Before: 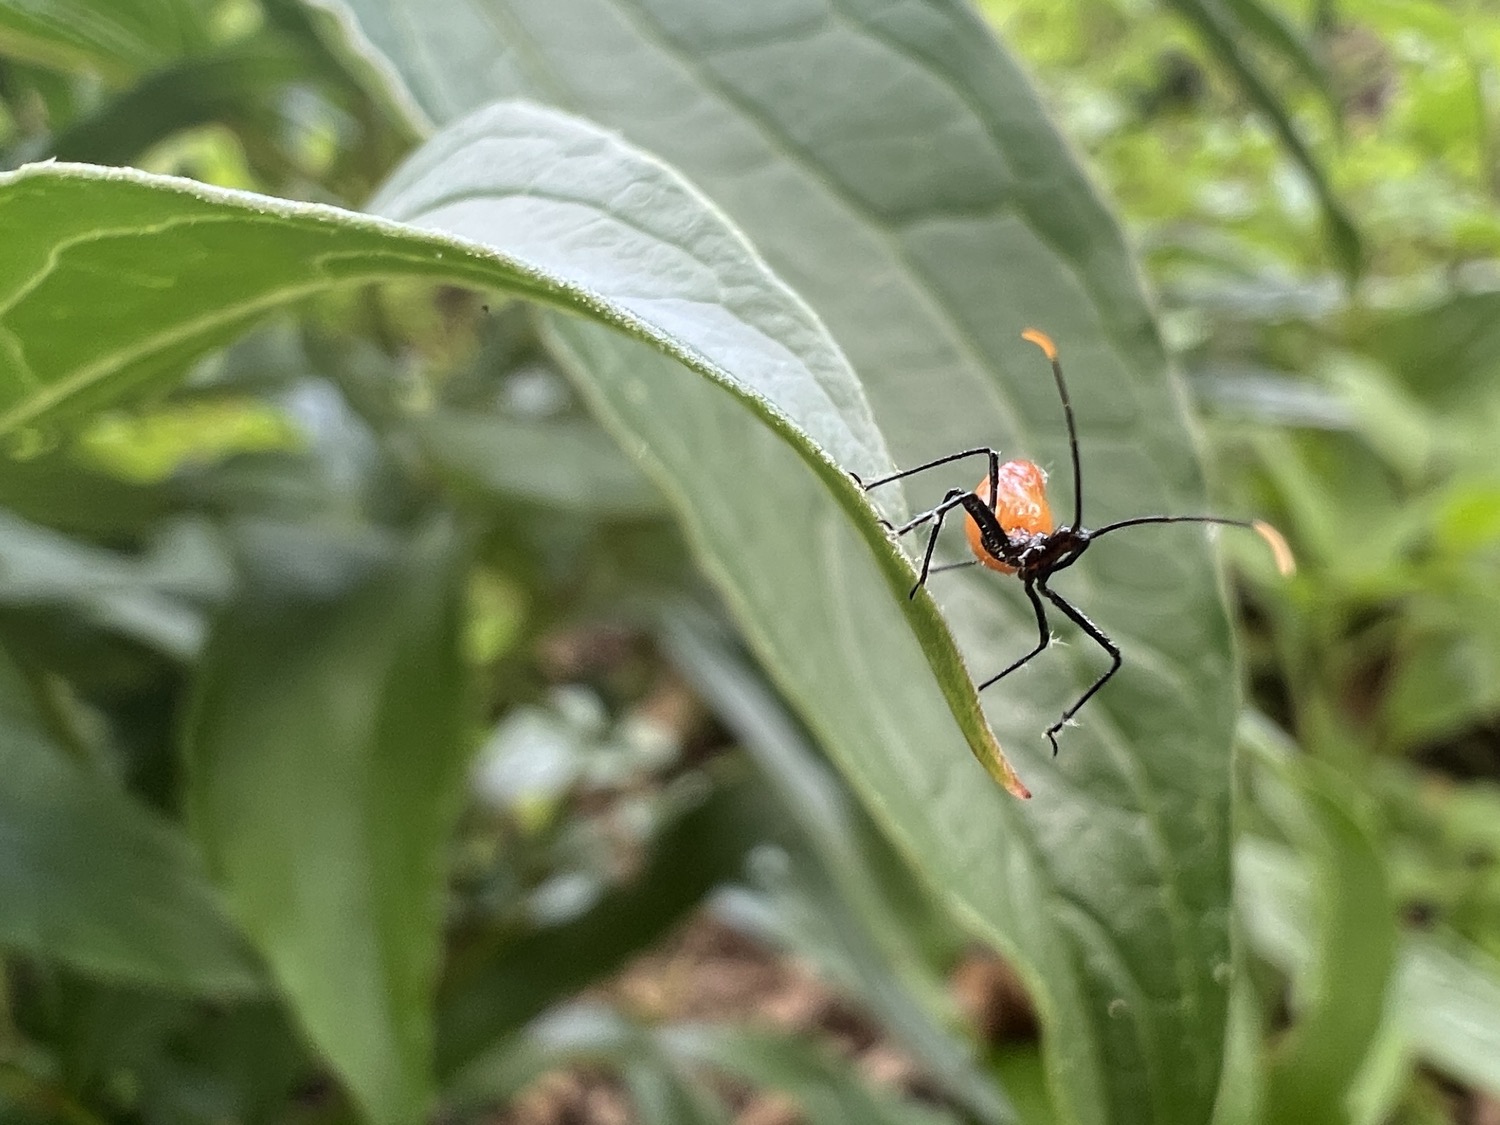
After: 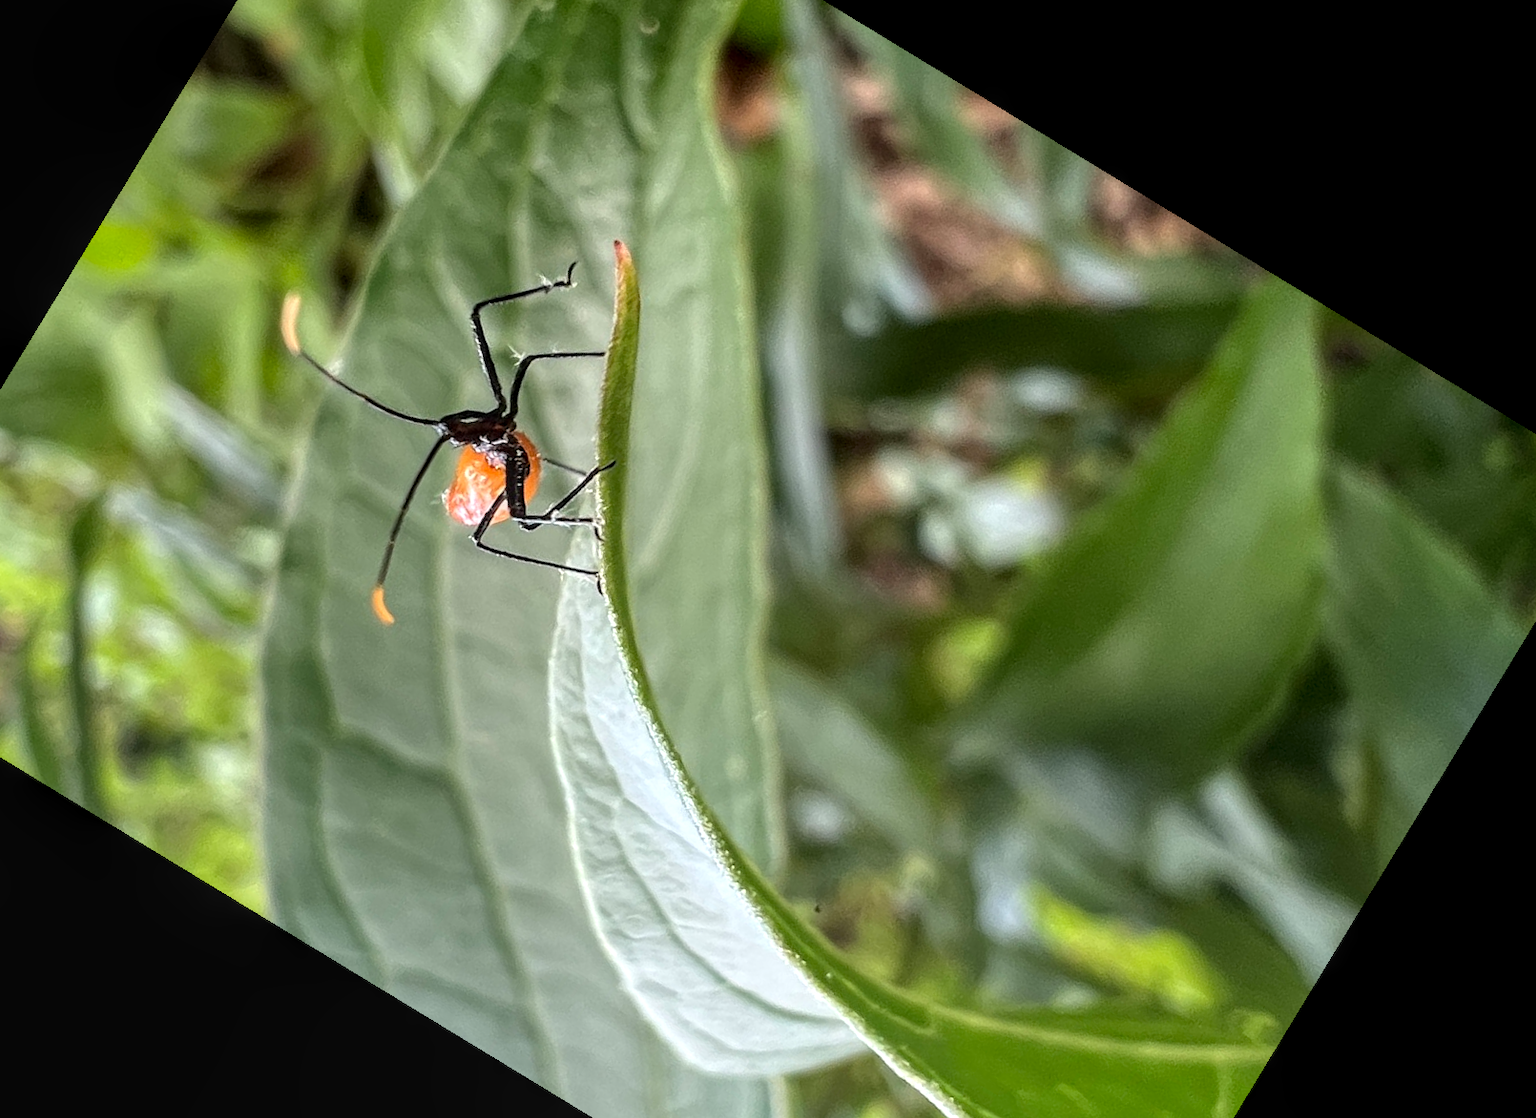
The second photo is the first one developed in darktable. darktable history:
local contrast: on, module defaults
crop and rotate: angle 148.68°, left 9.111%, top 15.603%, right 4.588%, bottom 17.041%
exposure: exposure 0.127 EV, compensate highlight preservation false
